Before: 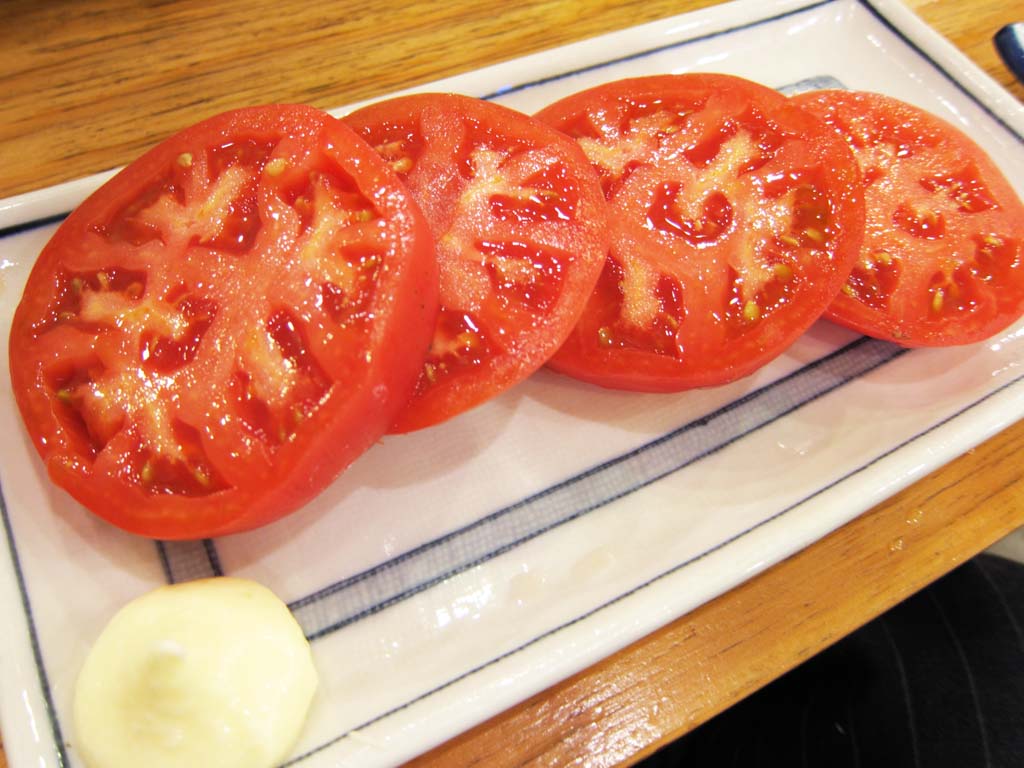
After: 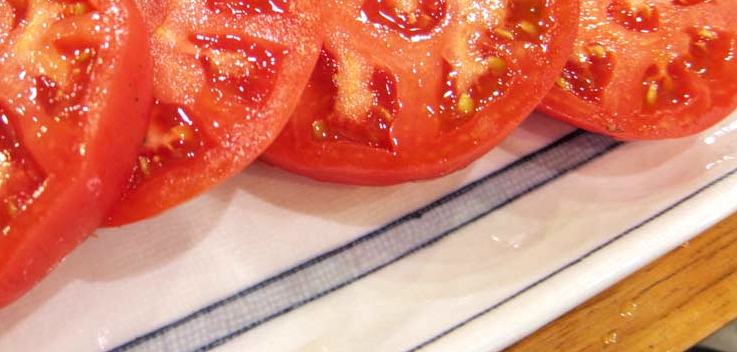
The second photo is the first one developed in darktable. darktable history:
crop and rotate: left 27.938%, top 27.046%, bottom 27.046%
white balance: red 1.009, blue 1.027
shadows and highlights: shadows 4.1, highlights -17.6, soften with gaussian
local contrast: detail 130%
